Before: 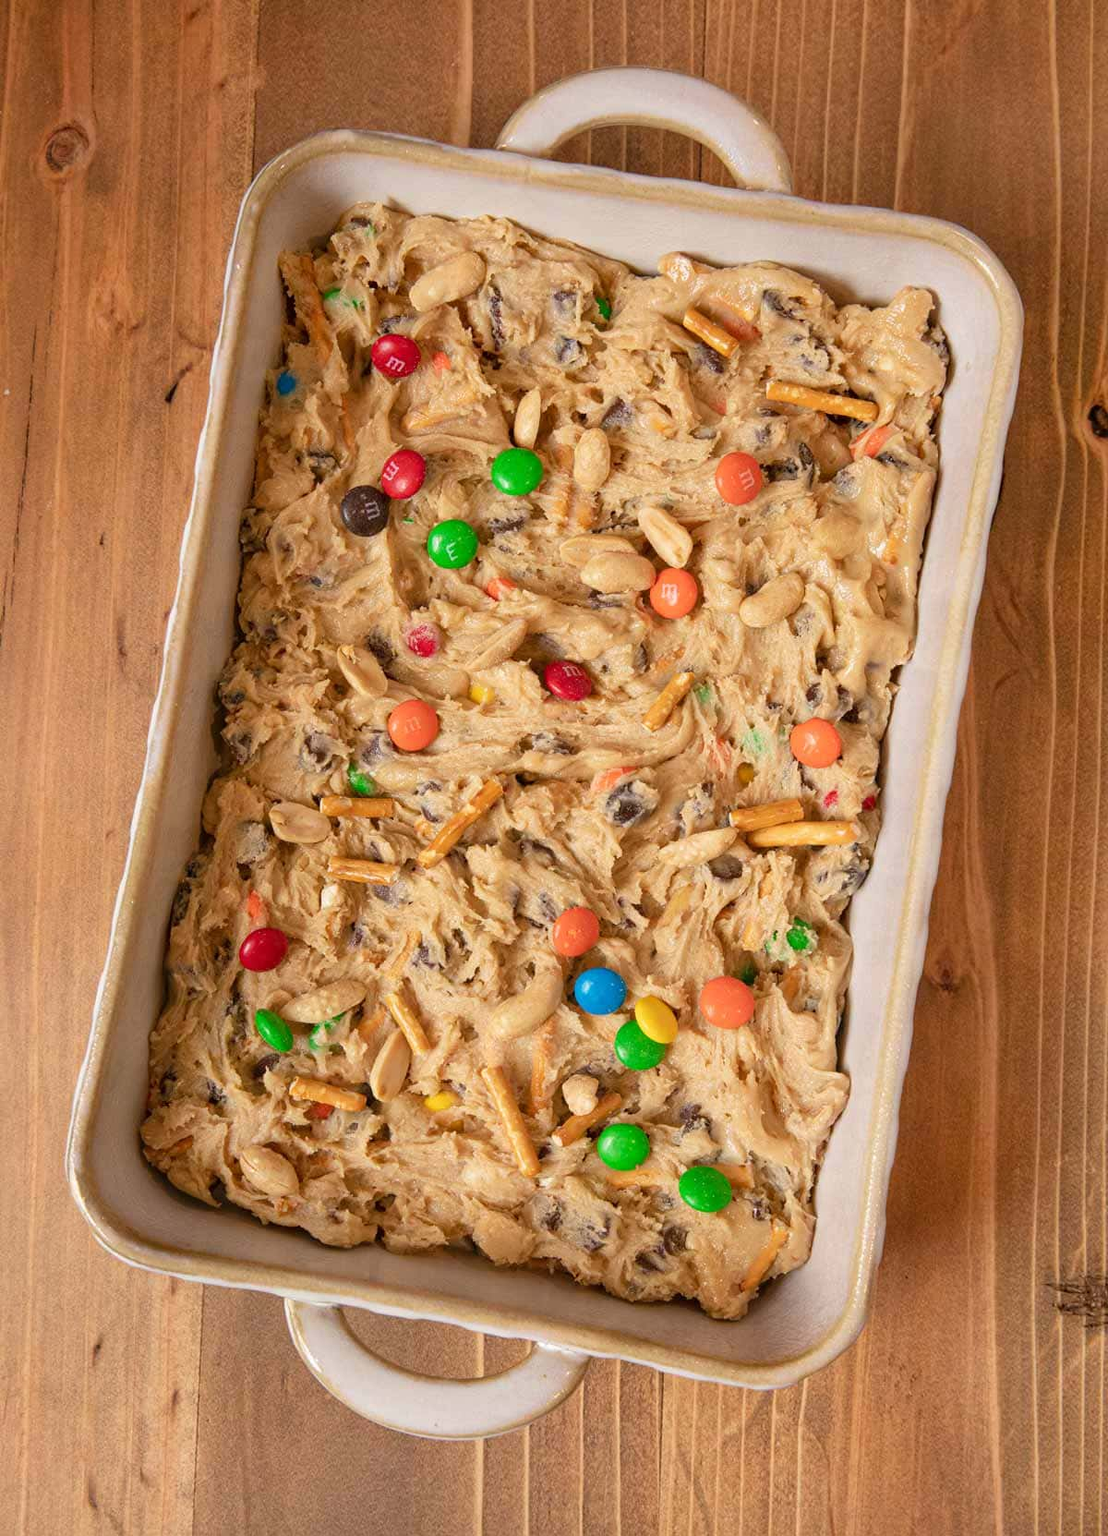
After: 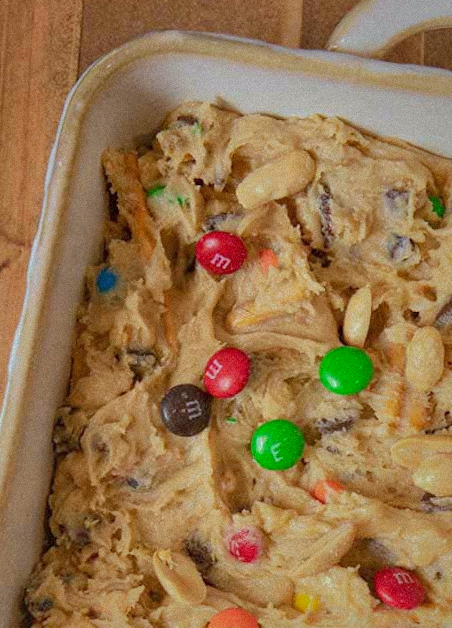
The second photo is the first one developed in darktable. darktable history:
crop: left 15.452%, top 5.459%, right 43.956%, bottom 56.62%
white balance: red 0.925, blue 1.046
rotate and perspective: rotation 0.215°, lens shift (vertical) -0.139, crop left 0.069, crop right 0.939, crop top 0.002, crop bottom 0.996
shadows and highlights: shadows 38.43, highlights -74.54
grain: mid-tones bias 0%
